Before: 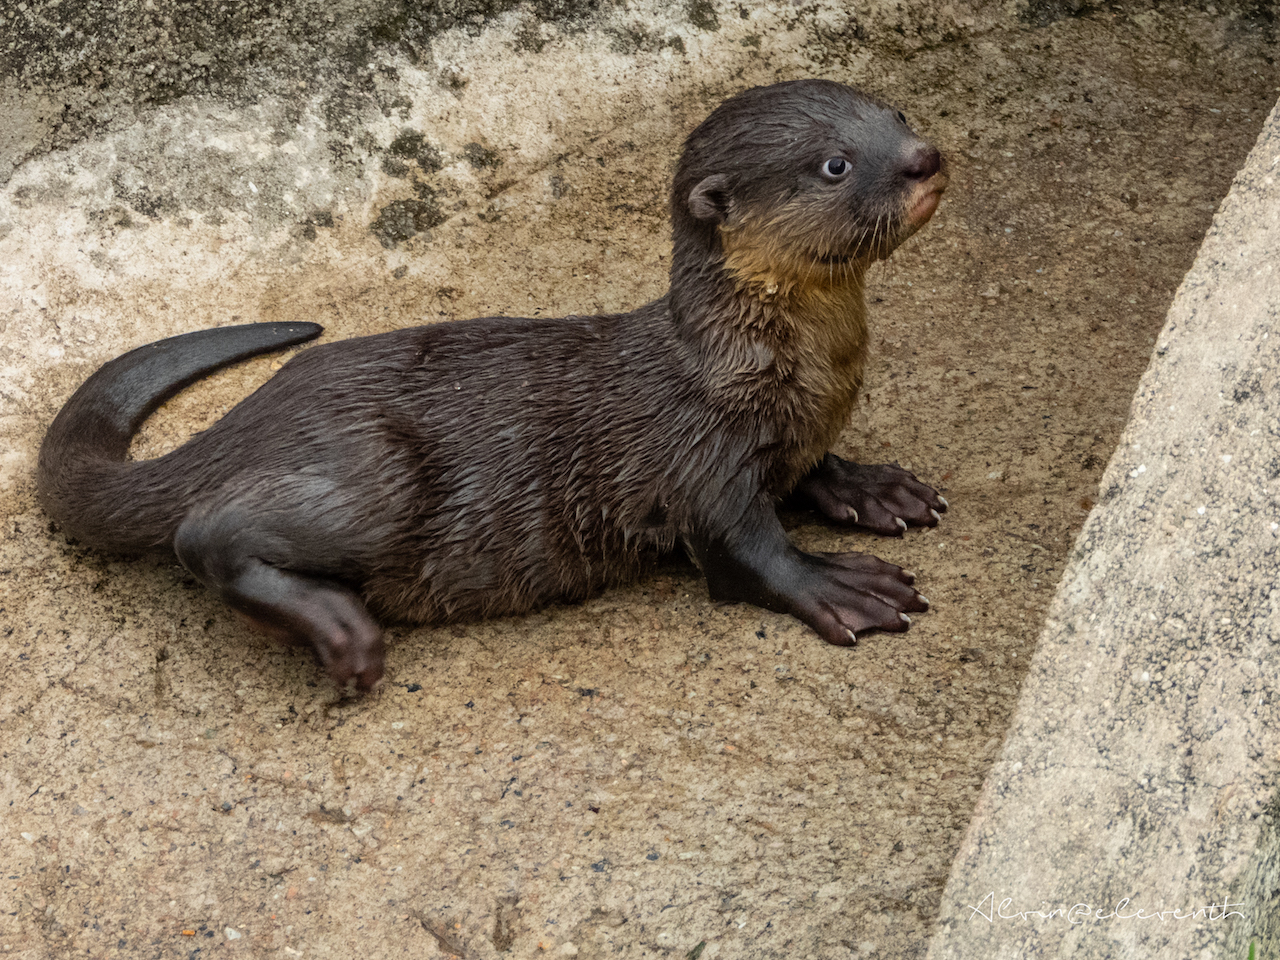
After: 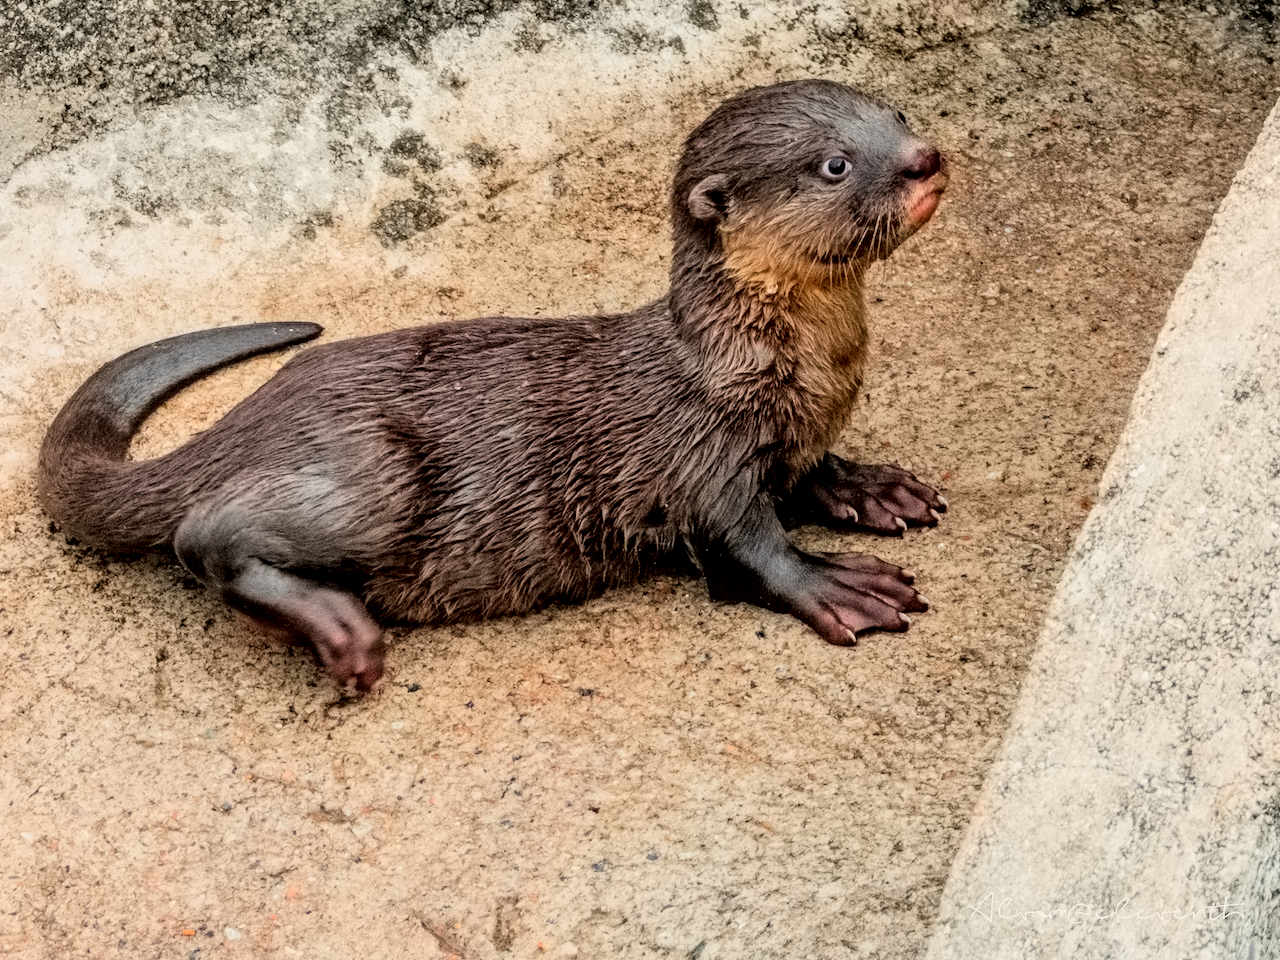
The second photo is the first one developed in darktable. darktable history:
contrast brightness saturation: saturation -0.05
filmic rgb: black relative exposure -7.15 EV, white relative exposure 5.36 EV, hardness 3.02, color science v6 (2022)
exposure: black level correction 0, exposure 1.2 EV, compensate highlight preservation false
color zones: curves: ch1 [(0, 0.679) (0.143, 0.647) (0.286, 0.261) (0.378, -0.011) (0.571, 0.396) (0.714, 0.399) (0.857, 0.406) (1, 0.679)]
contrast equalizer: y [[0.5 ×6], [0.5 ×6], [0.5 ×6], [0 ×6], [0, 0.039, 0.251, 0.29, 0.293, 0.292]]
tone curve: curves: ch0 [(0, 0) (0.059, 0.027) (0.162, 0.125) (0.304, 0.279) (0.547, 0.532) (0.828, 0.815) (1, 0.983)]; ch1 [(0, 0) (0.23, 0.166) (0.34, 0.298) (0.371, 0.334) (0.435, 0.408) (0.477, 0.469) (0.499, 0.498) (0.529, 0.544) (0.559, 0.587) (0.743, 0.798) (1, 1)]; ch2 [(0, 0) (0.431, 0.414) (0.498, 0.503) (0.524, 0.531) (0.568, 0.567) (0.6, 0.597) (0.643, 0.631) (0.74, 0.721) (1, 1)], color space Lab, independent channels, preserve colors none
local contrast: detail 130%
